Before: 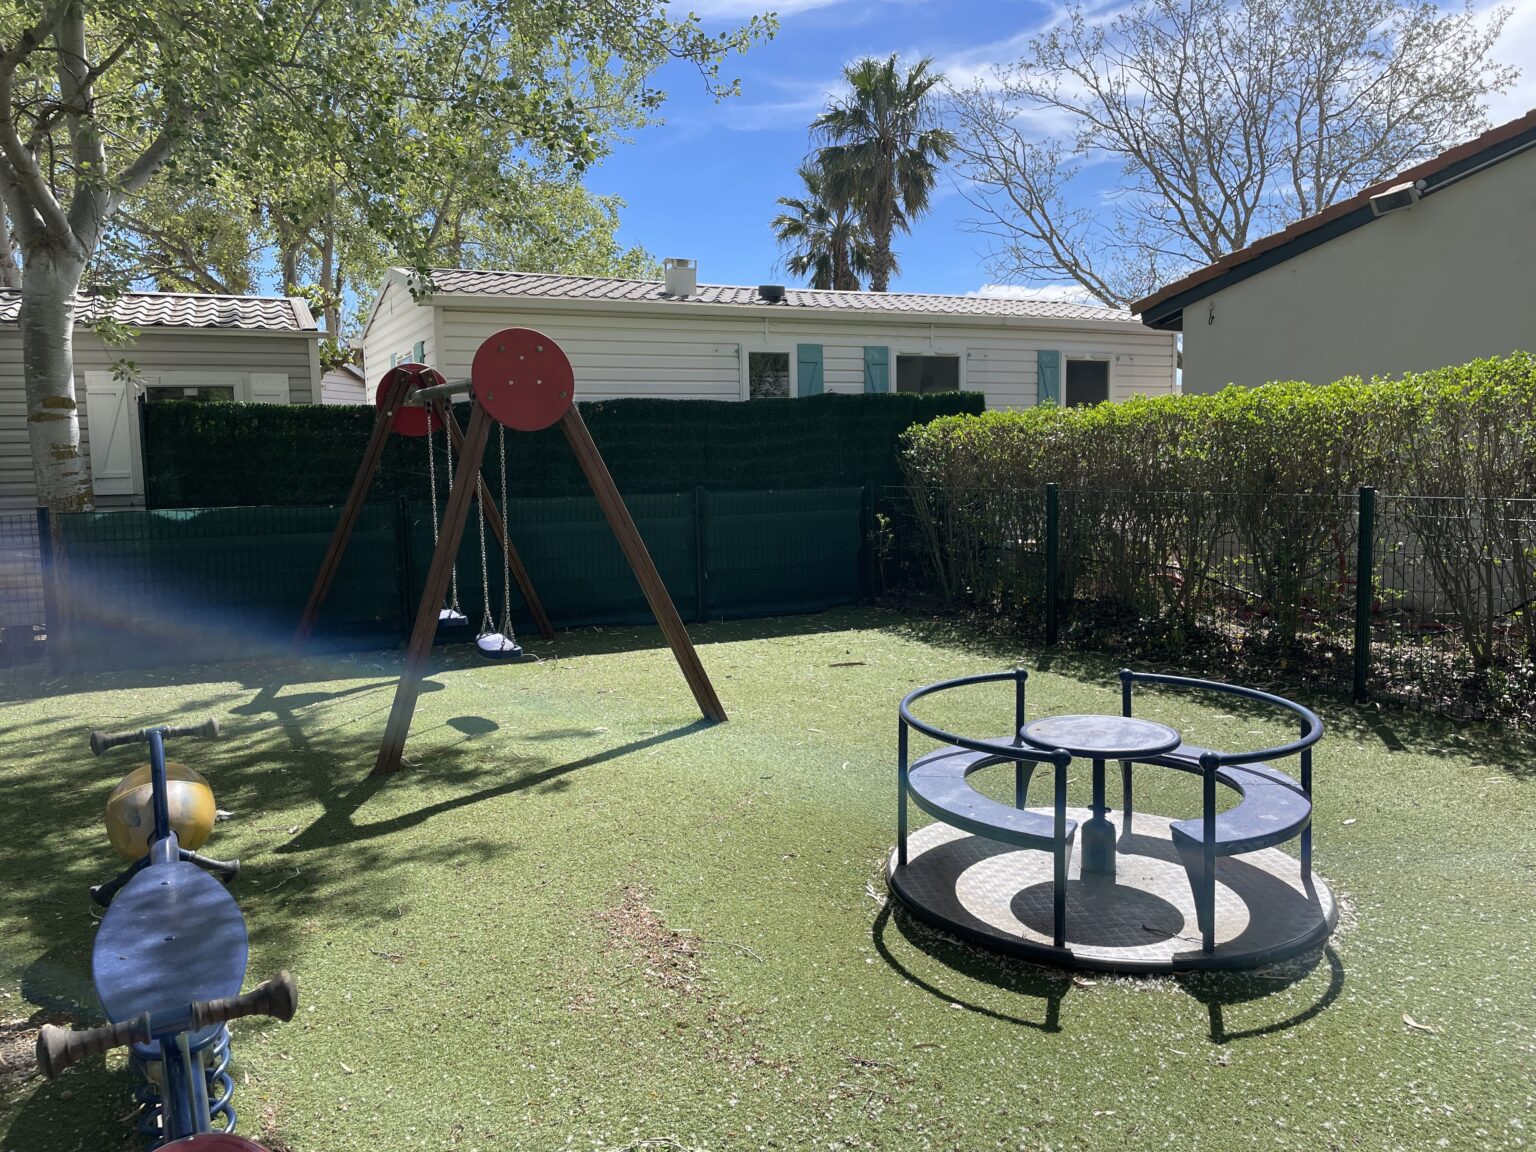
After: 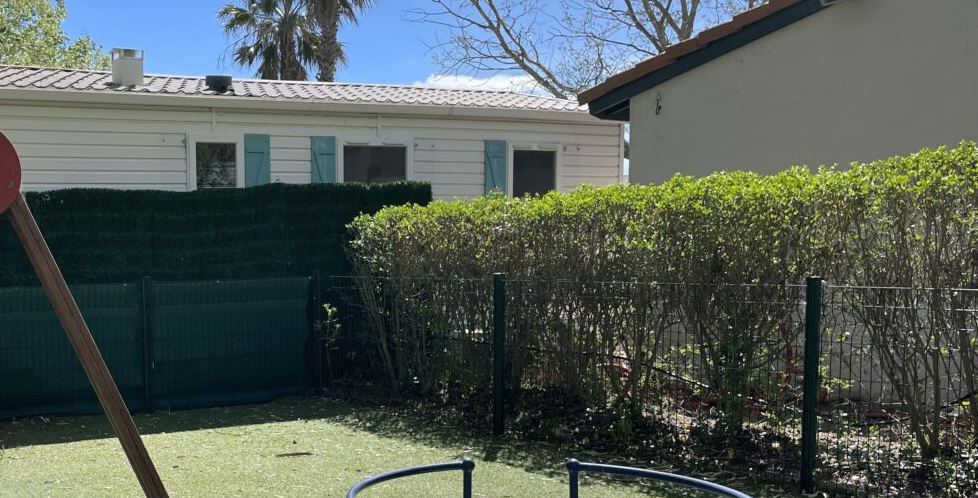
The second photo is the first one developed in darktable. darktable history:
shadows and highlights: shadows 49, highlights -41, soften with gaussian
crop: left 36.005%, top 18.293%, right 0.31%, bottom 38.444%
